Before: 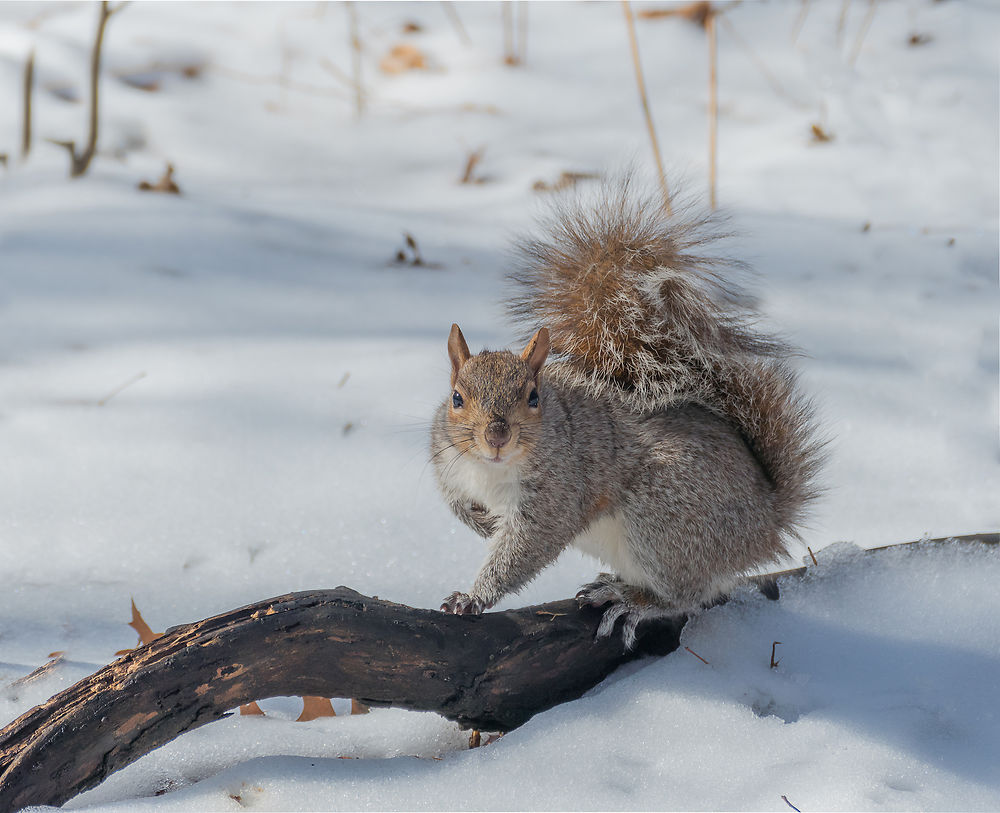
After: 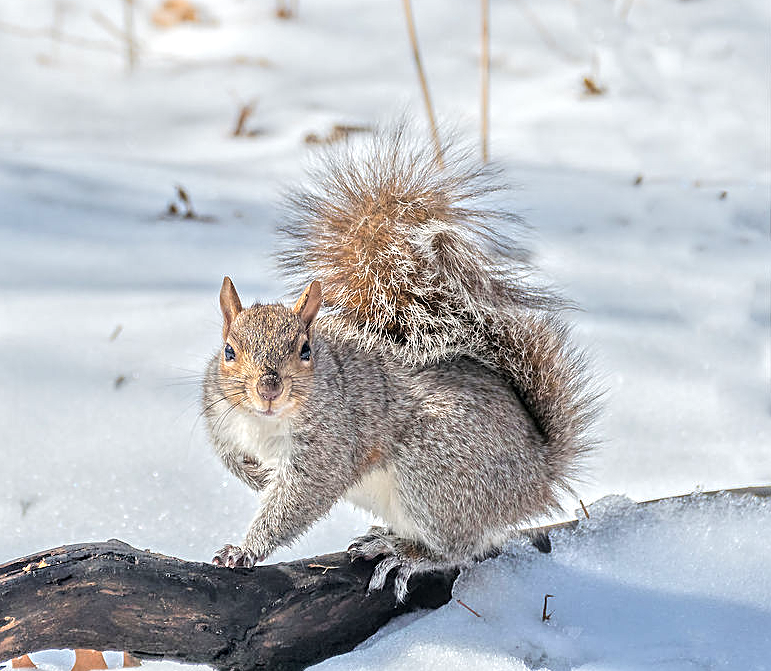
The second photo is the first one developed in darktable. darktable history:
local contrast: highlights 95%, shadows 87%, detail 160%, midtone range 0.2
crop: left 22.846%, top 5.898%, bottom 11.516%
sharpen: on, module defaults
tone equalizer: -7 EV 0.143 EV, -6 EV 0.575 EV, -5 EV 1.11 EV, -4 EV 1.36 EV, -3 EV 1.12 EV, -2 EV 0.6 EV, -1 EV 0.152 EV, smoothing diameter 2.01%, edges refinement/feathering 21.06, mask exposure compensation -1.57 EV, filter diffusion 5
